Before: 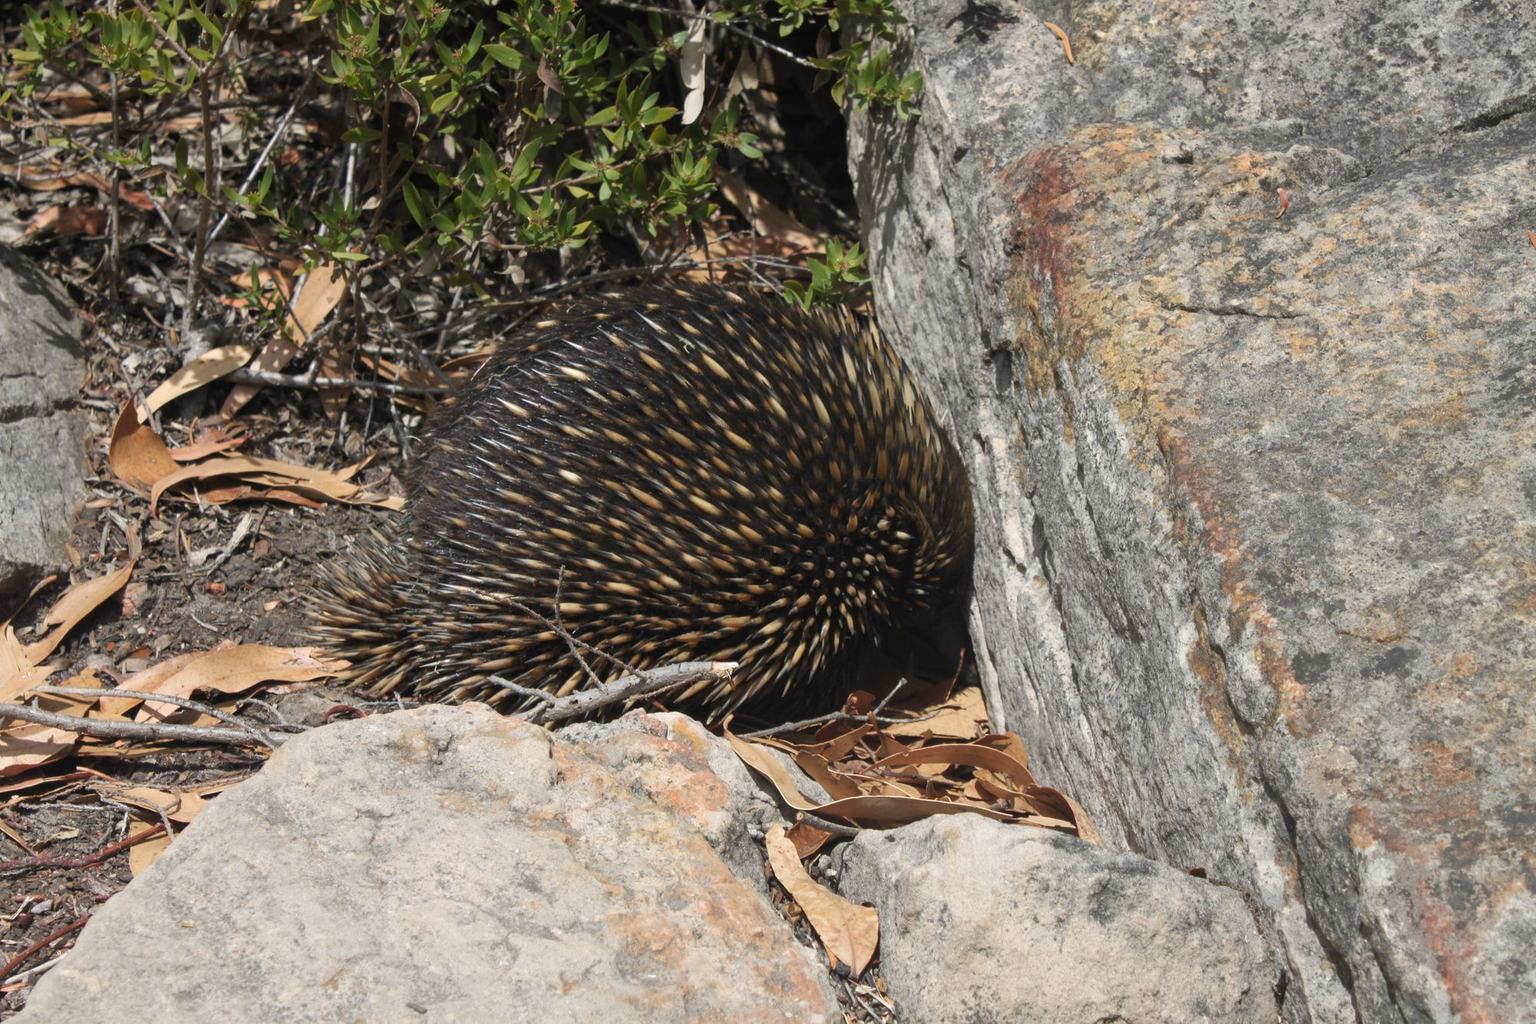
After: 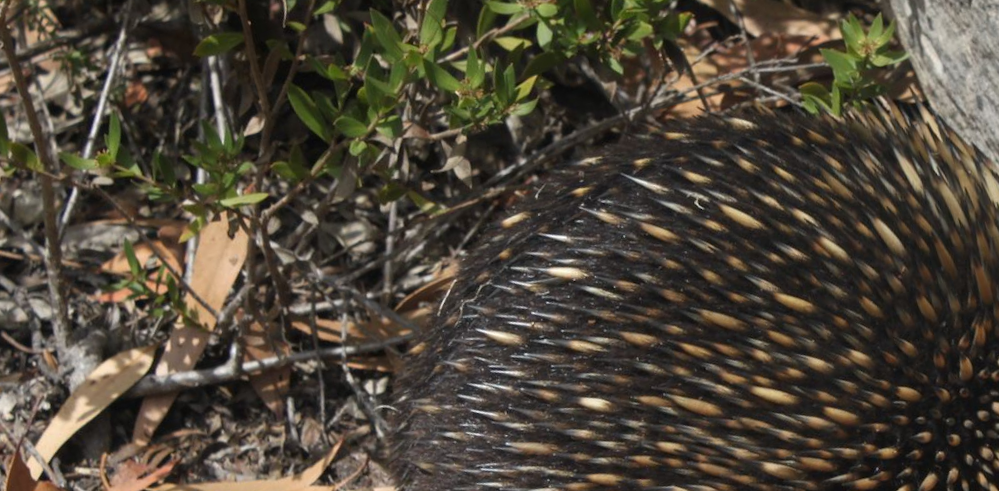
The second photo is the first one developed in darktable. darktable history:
crop and rotate: left 3.047%, top 7.509%, right 42.236%, bottom 37.598%
rotate and perspective: rotation -14.8°, crop left 0.1, crop right 0.903, crop top 0.25, crop bottom 0.748
